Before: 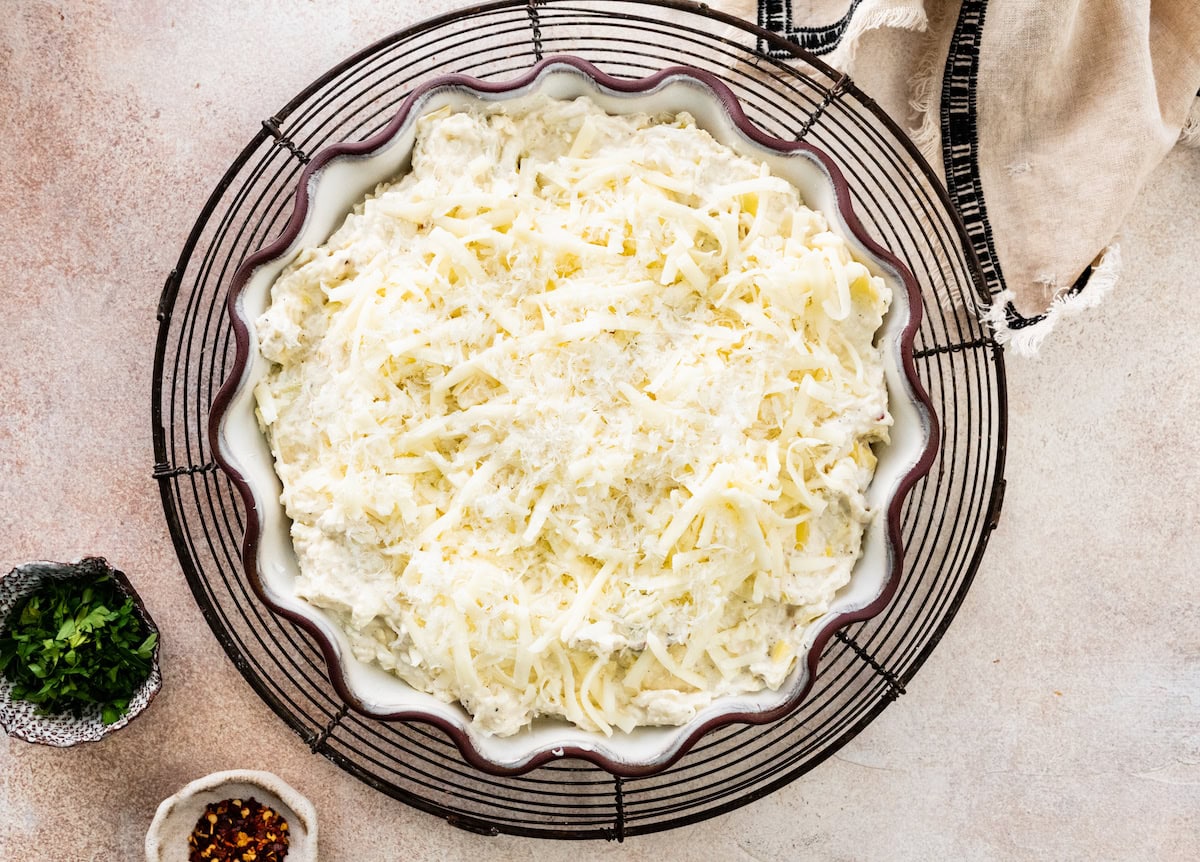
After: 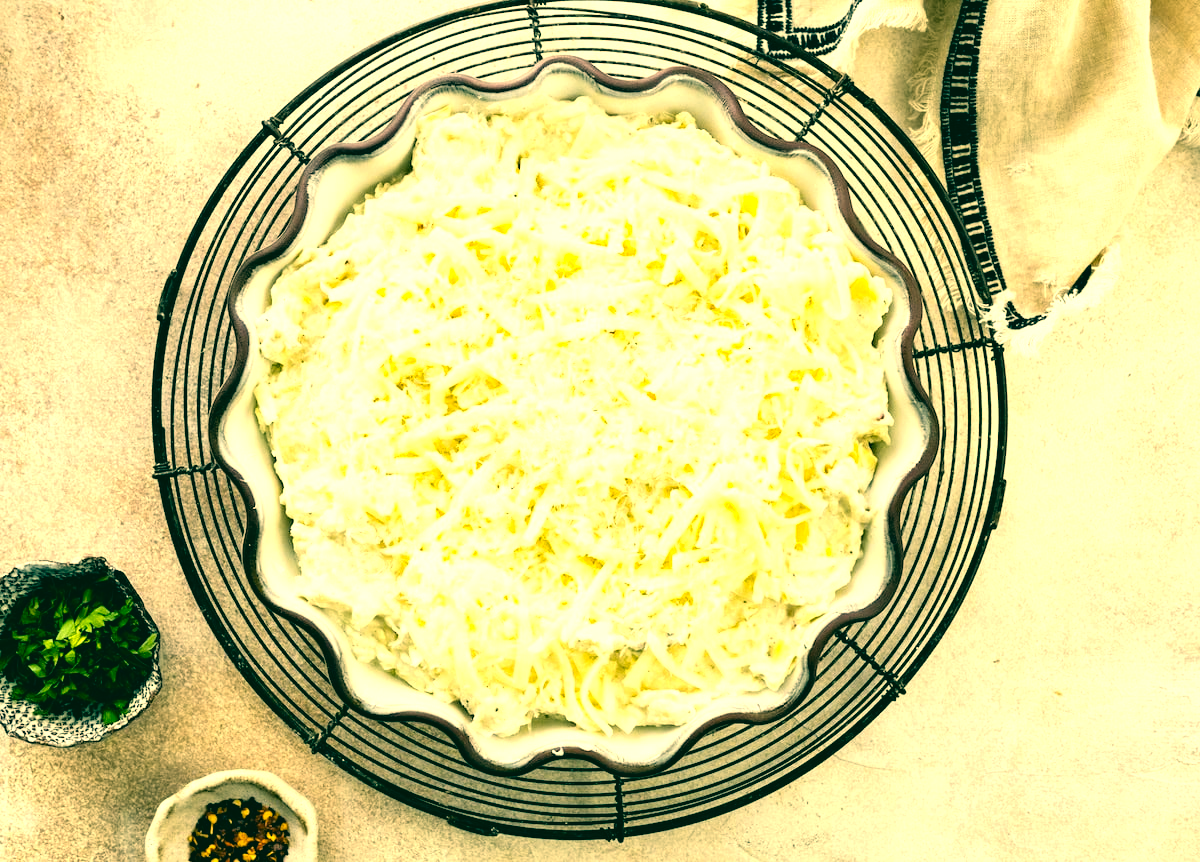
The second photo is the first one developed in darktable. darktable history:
tone equalizer: -8 EV -0.724 EV, -7 EV -0.673 EV, -6 EV -0.596 EV, -5 EV -0.422 EV, -3 EV 0.387 EV, -2 EV 0.6 EV, -1 EV 0.686 EV, +0 EV 0.76 EV
color correction: highlights a* 1.77, highlights b* 34.06, shadows a* -36.46, shadows b* -5.77
